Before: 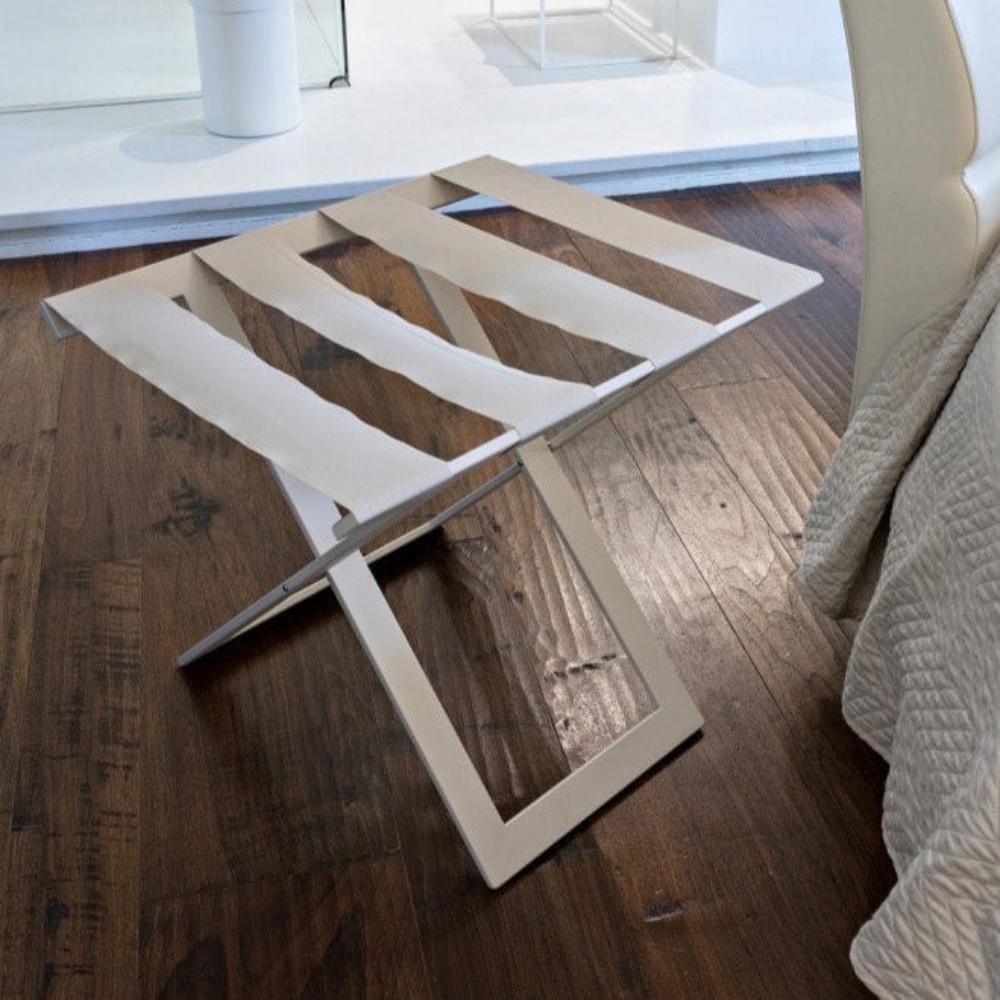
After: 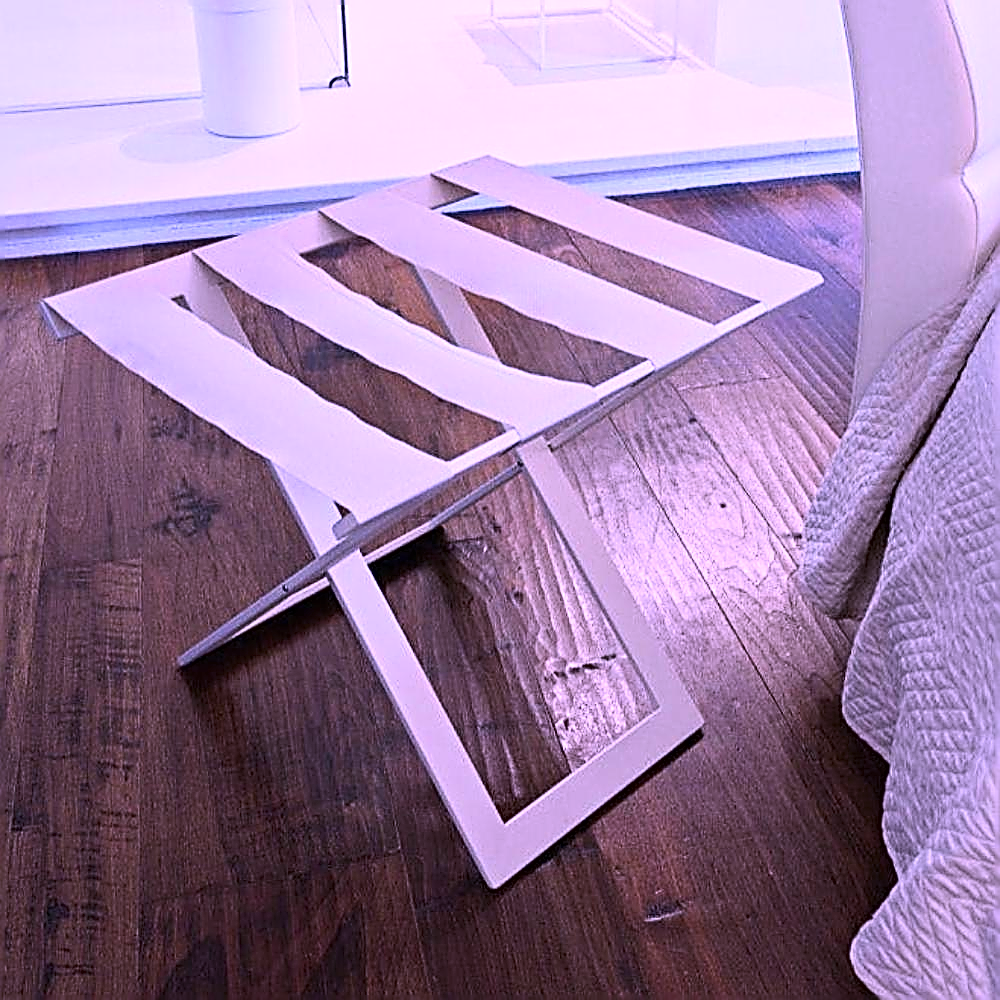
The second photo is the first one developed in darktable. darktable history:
color calibration: output R [1.107, -0.012, -0.003, 0], output B [0, 0, 1.308, 0], illuminant custom, x 0.389, y 0.387, temperature 3838.64 K
sharpen: amount 1.861
contrast brightness saturation: contrast 0.2, brightness 0.16, saturation 0.22
